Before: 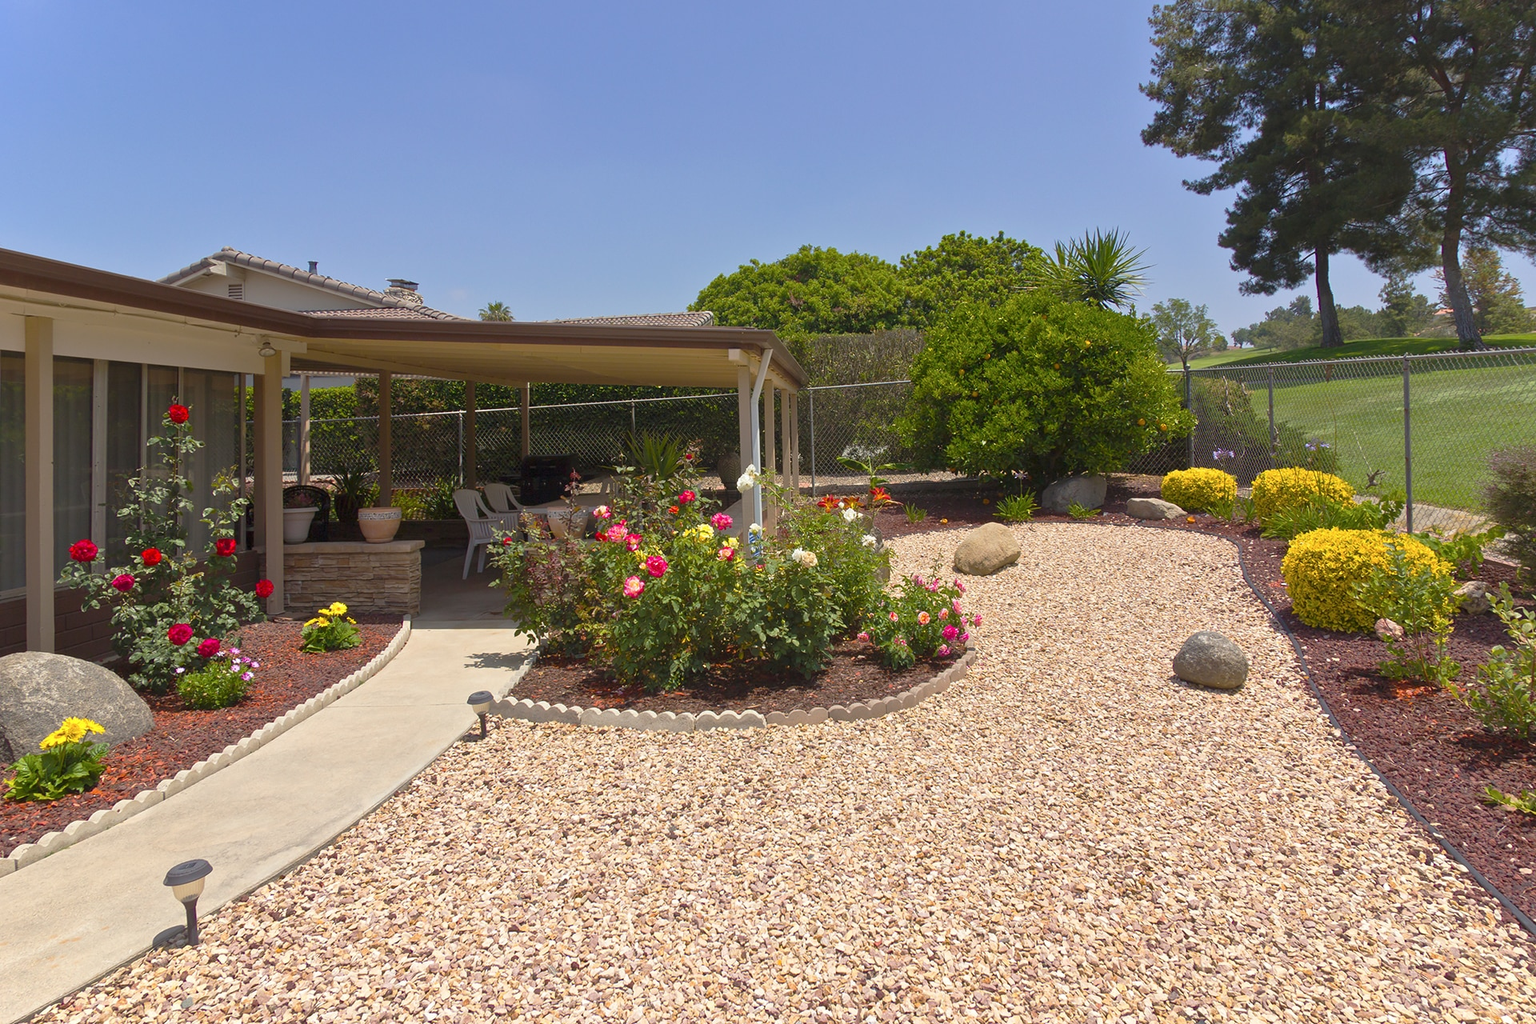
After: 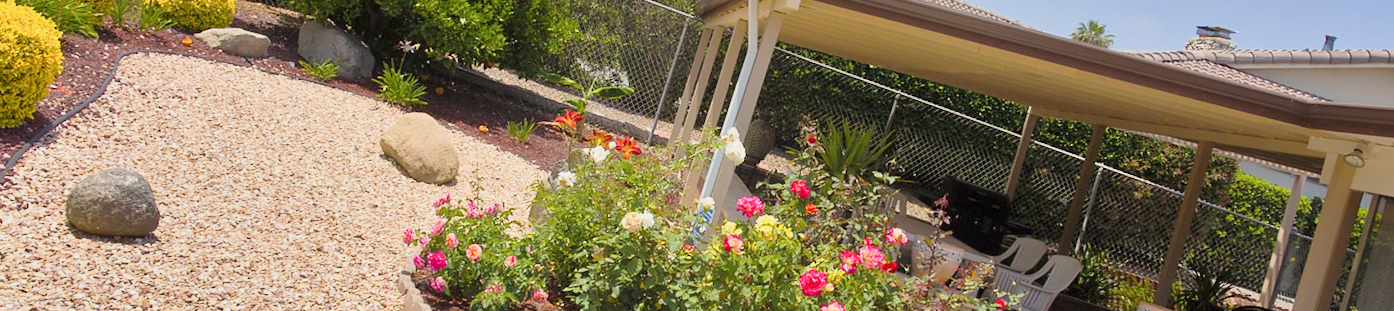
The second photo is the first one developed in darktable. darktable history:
crop and rotate: angle 16.12°, top 30.835%, bottom 35.653%
exposure: black level correction 0, exposure 0.9 EV, compensate highlight preservation false
shadows and highlights: shadows 5, soften with gaussian
filmic rgb: black relative exposure -7.65 EV, white relative exposure 4.56 EV, hardness 3.61, contrast 1.106
